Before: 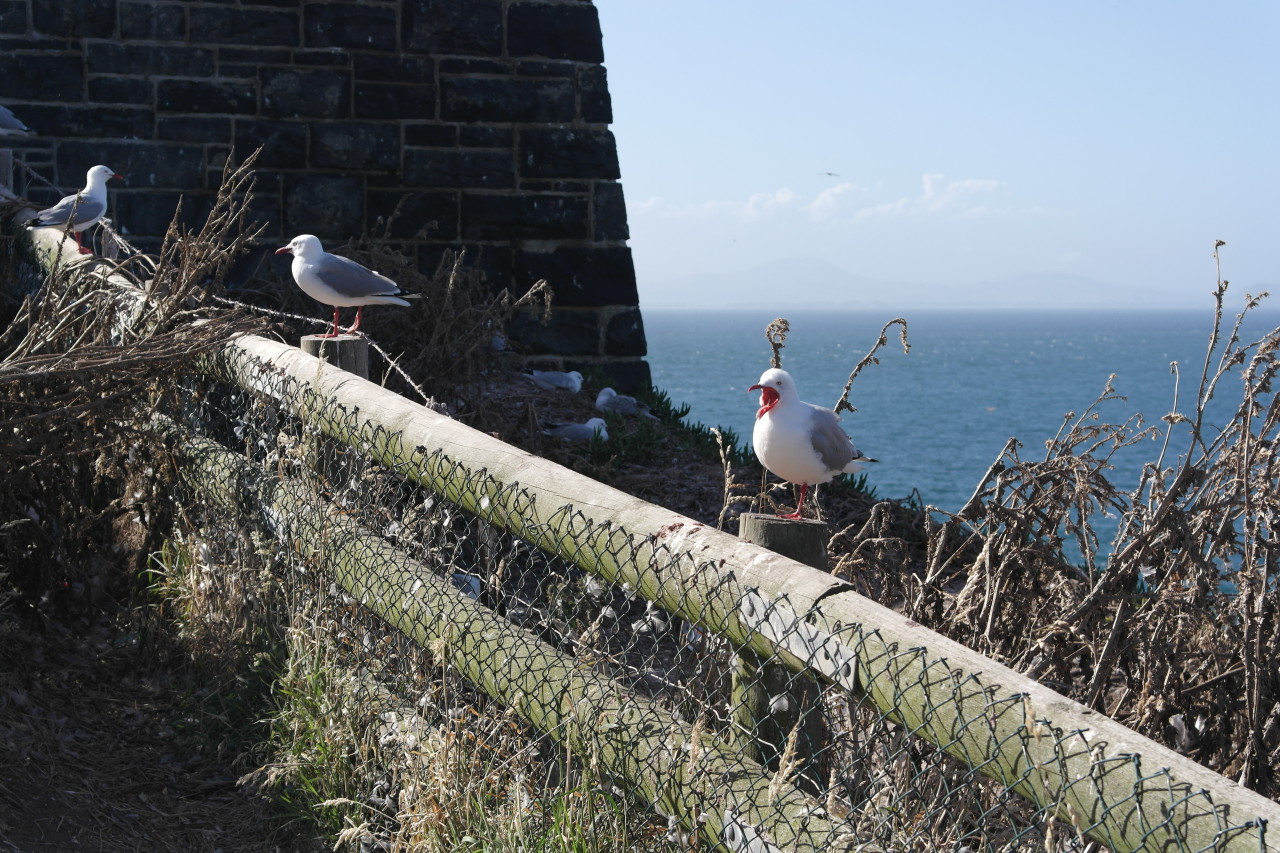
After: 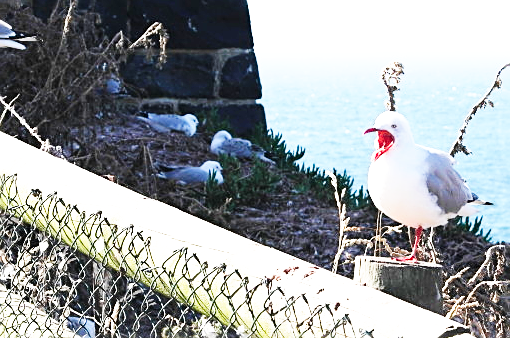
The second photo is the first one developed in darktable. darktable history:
exposure: black level correction 0, exposure 1.101 EV, compensate highlight preservation false
base curve: curves: ch0 [(0, 0) (0.007, 0.004) (0.027, 0.03) (0.046, 0.07) (0.207, 0.54) (0.442, 0.872) (0.673, 0.972) (1, 1)], preserve colors none
crop: left 30.089%, top 30.235%, right 30.015%, bottom 30.132%
sharpen: on, module defaults
